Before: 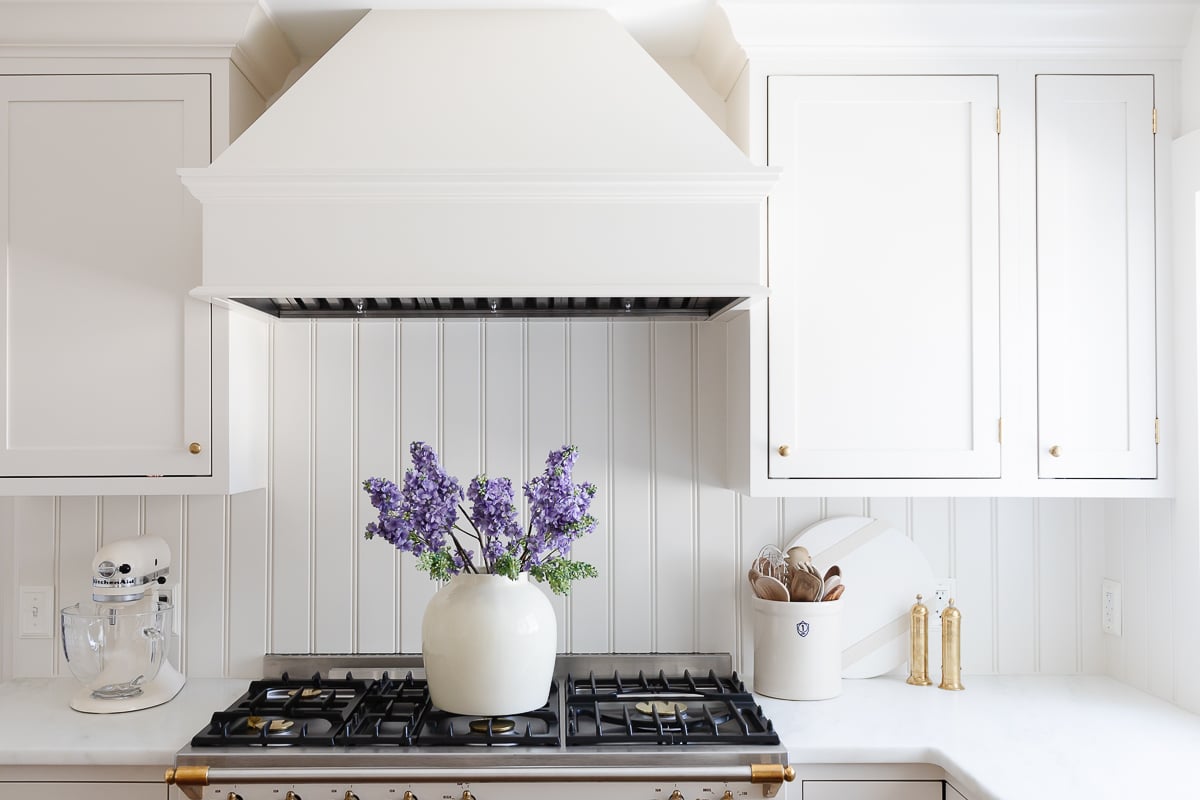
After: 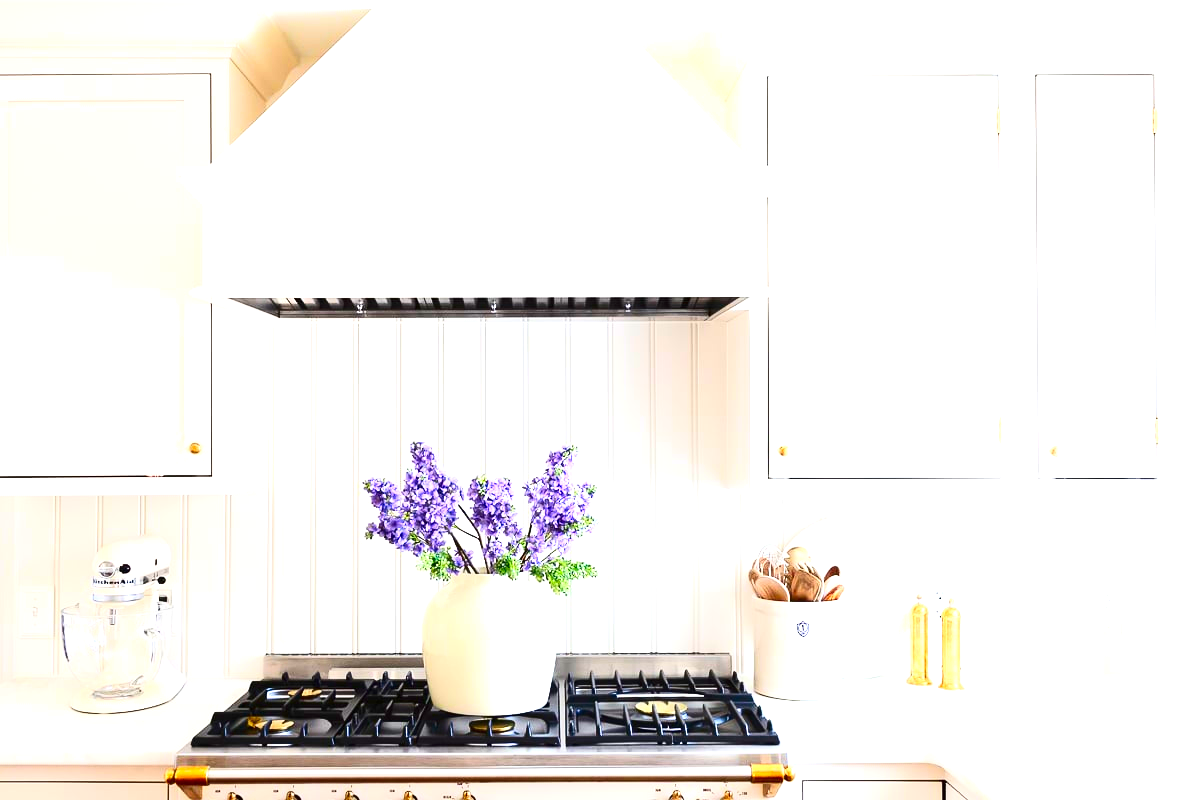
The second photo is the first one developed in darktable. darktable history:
exposure: black level correction 0, exposure 1.199 EV, compensate highlight preservation false
contrast brightness saturation: contrast 0.267, brightness 0.012, saturation 0.864
